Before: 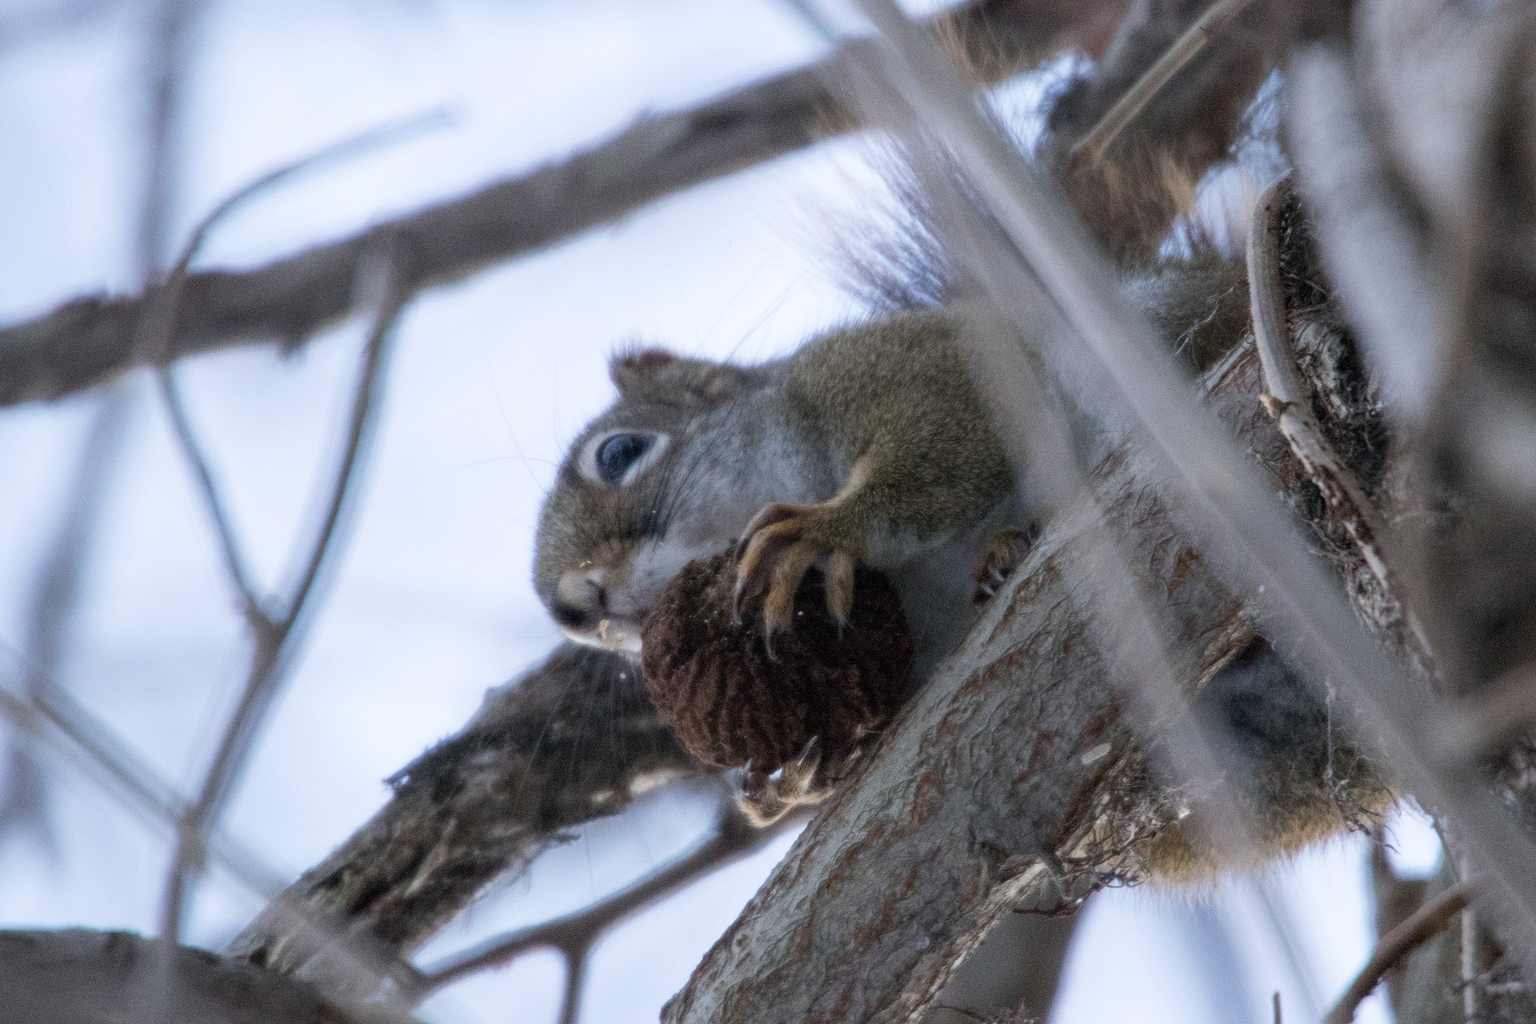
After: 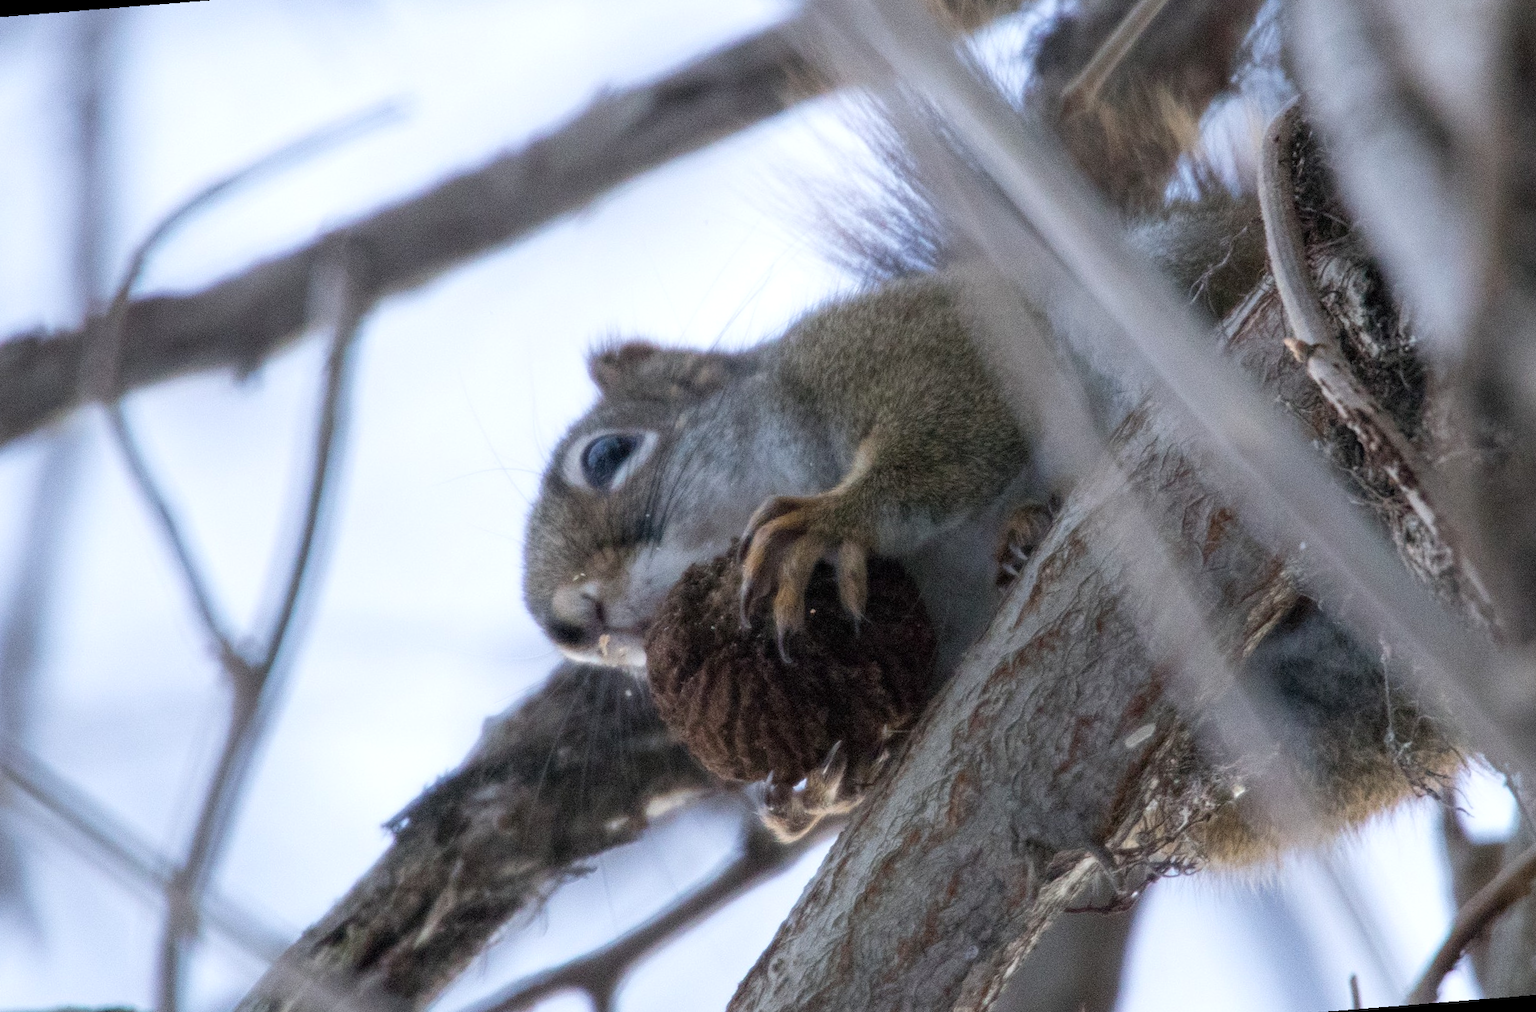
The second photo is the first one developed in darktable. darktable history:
rotate and perspective: rotation -4.57°, crop left 0.054, crop right 0.944, crop top 0.087, crop bottom 0.914
exposure: exposure 0.161 EV, compensate highlight preservation false
